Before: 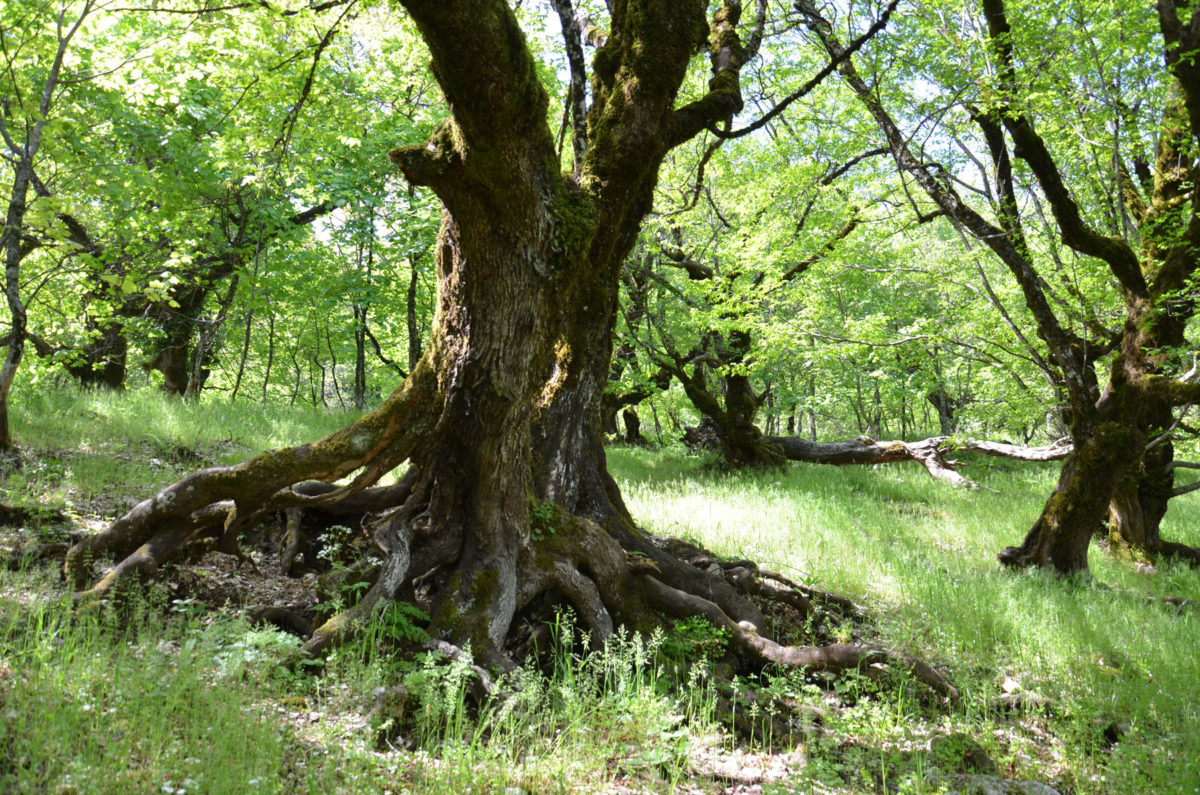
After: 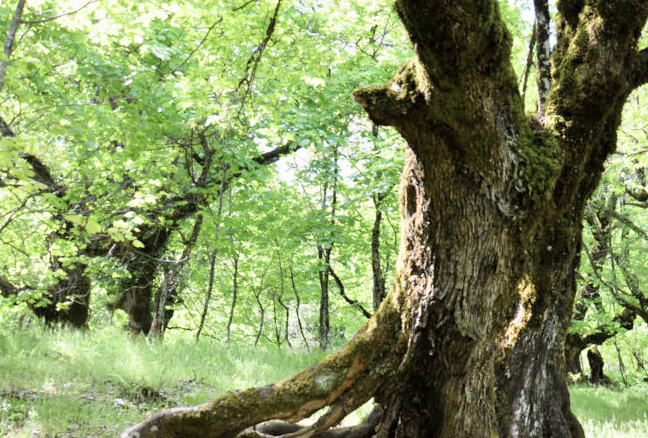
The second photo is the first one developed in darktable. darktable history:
crop and rotate: left 3.055%, top 7.651%, right 42.934%, bottom 37.209%
contrast brightness saturation: saturation -0.179
filmic rgb: black relative exposure -7.87 EV, white relative exposure 4.08 EV, hardness 4.03, latitude 51.86%, contrast 1.007, shadows ↔ highlights balance 6.01%
tone equalizer: mask exposure compensation -0.507 EV
exposure: black level correction 0, exposure 1.2 EV, compensate exposure bias true, compensate highlight preservation false
